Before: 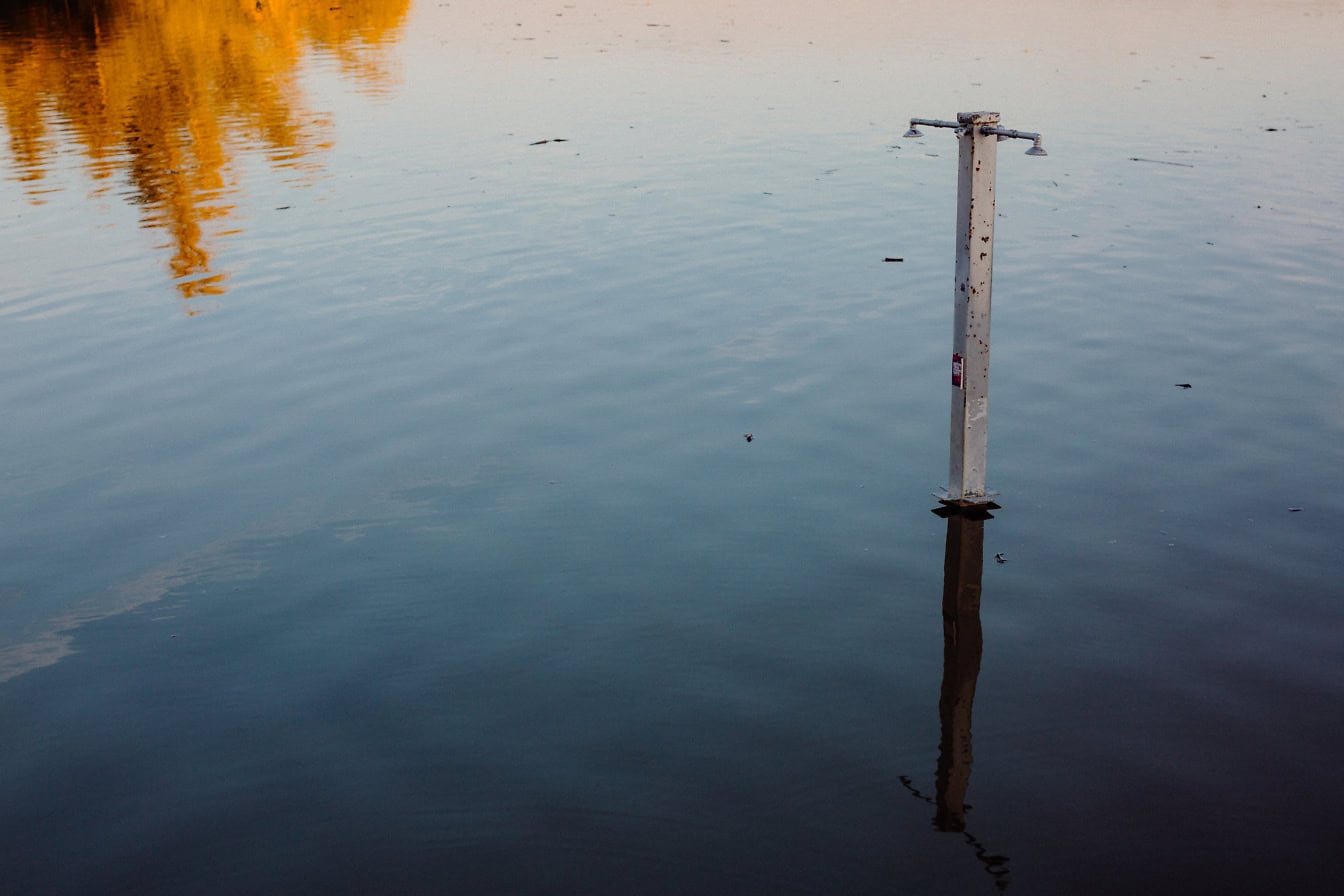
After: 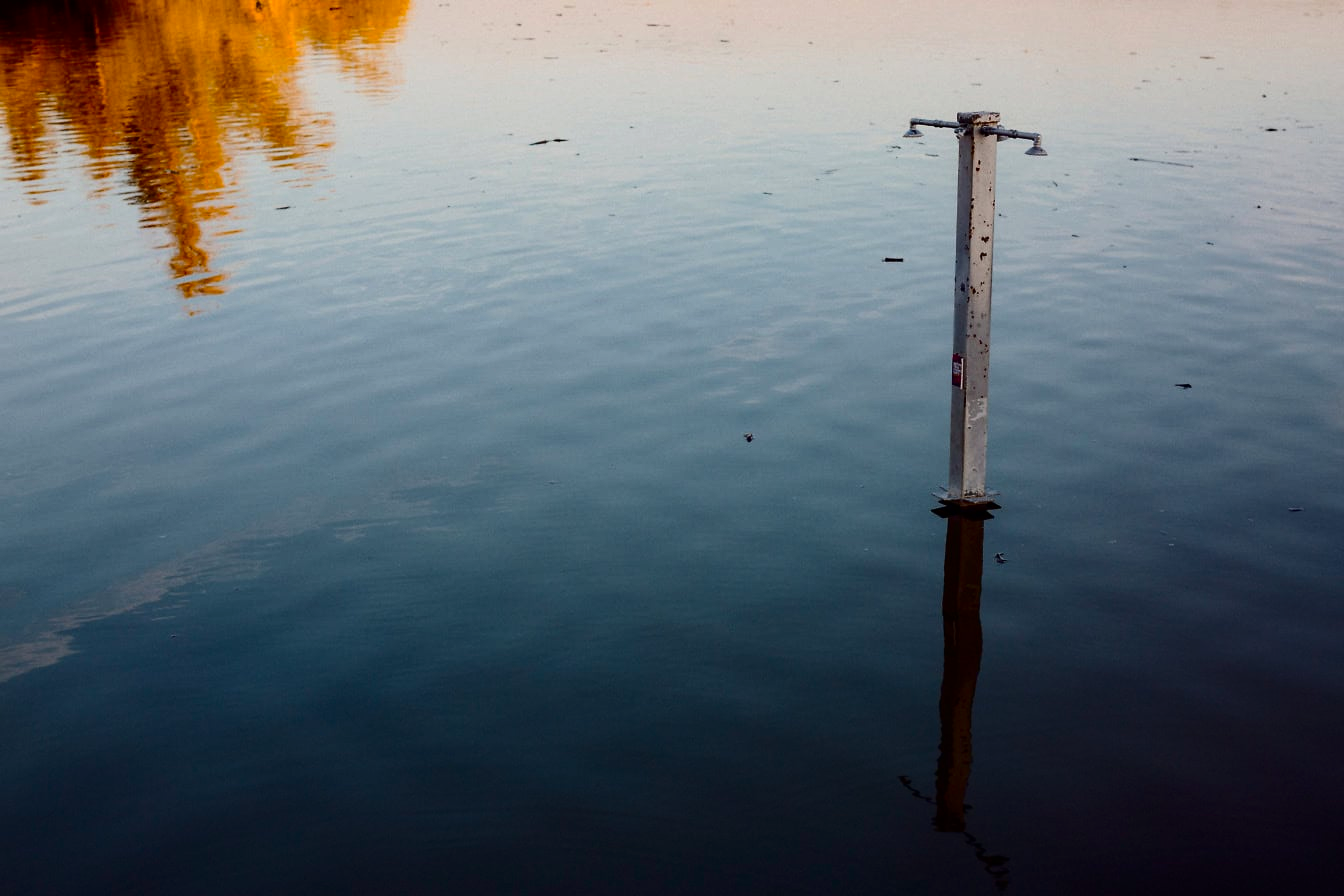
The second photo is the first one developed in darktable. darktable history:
contrast brightness saturation: contrast 0.198, brightness -0.107, saturation 0.098
